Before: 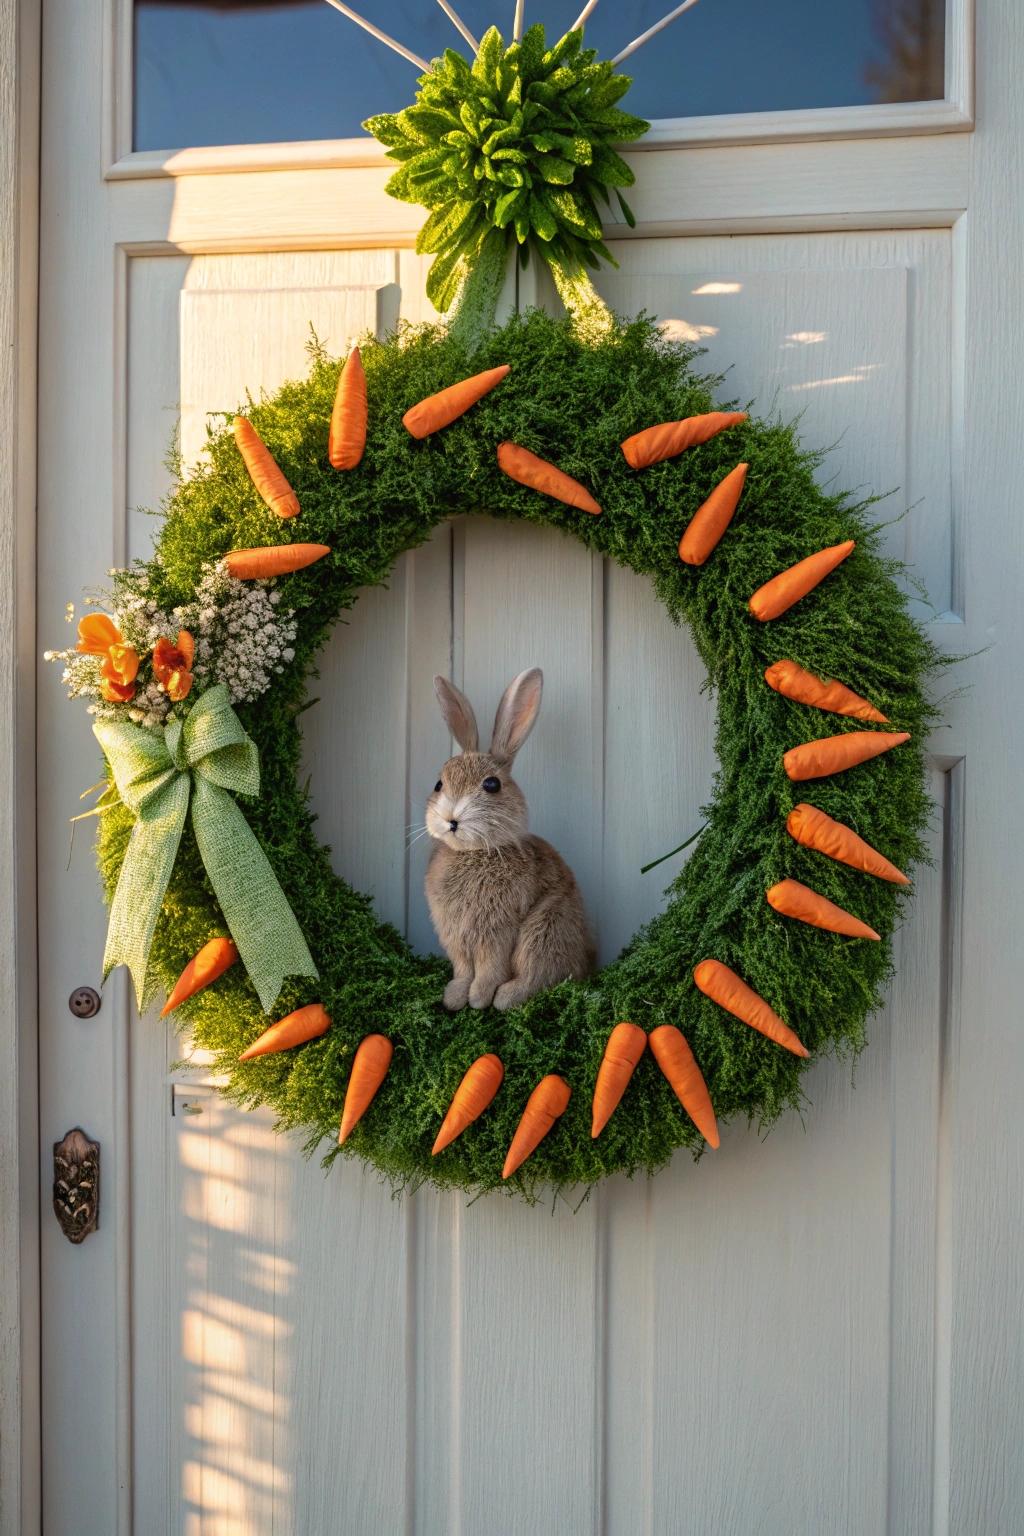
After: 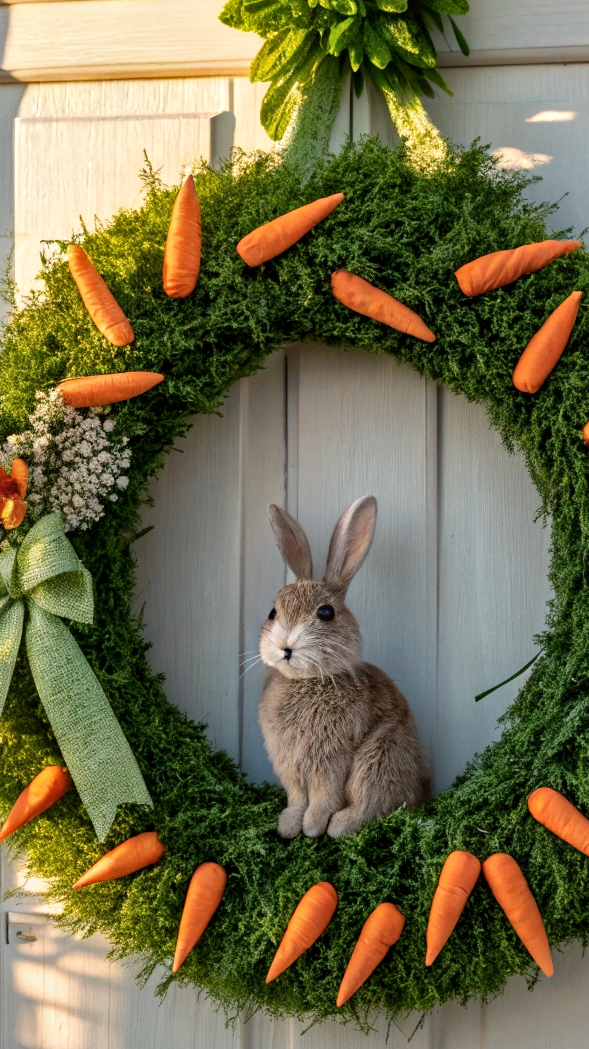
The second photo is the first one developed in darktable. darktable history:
shadows and highlights: low approximation 0.01, soften with gaussian
crop: left 16.253%, top 11.258%, right 26.144%, bottom 20.389%
local contrast: mode bilateral grid, contrast 19, coarseness 50, detail 132%, midtone range 0.2
